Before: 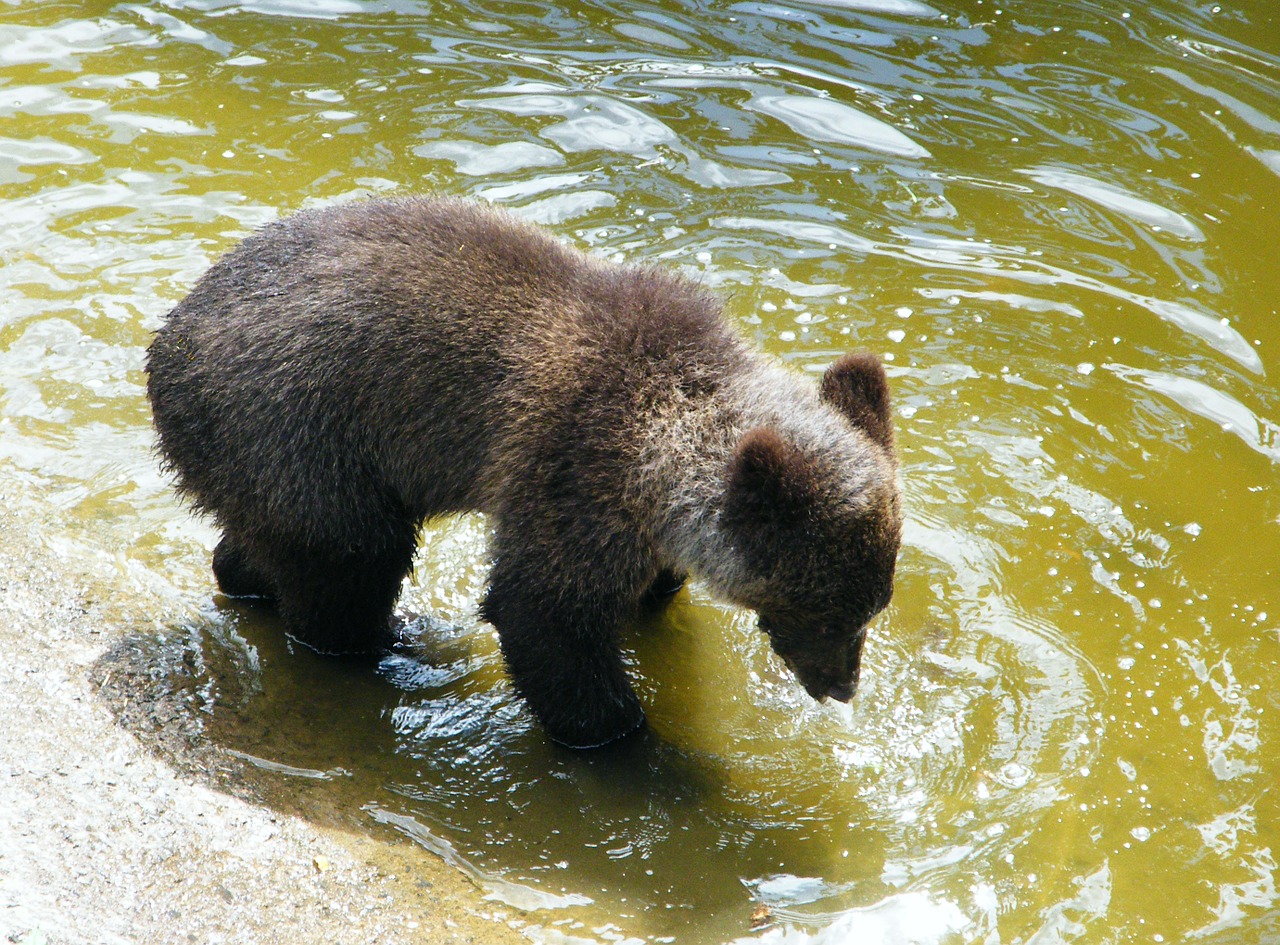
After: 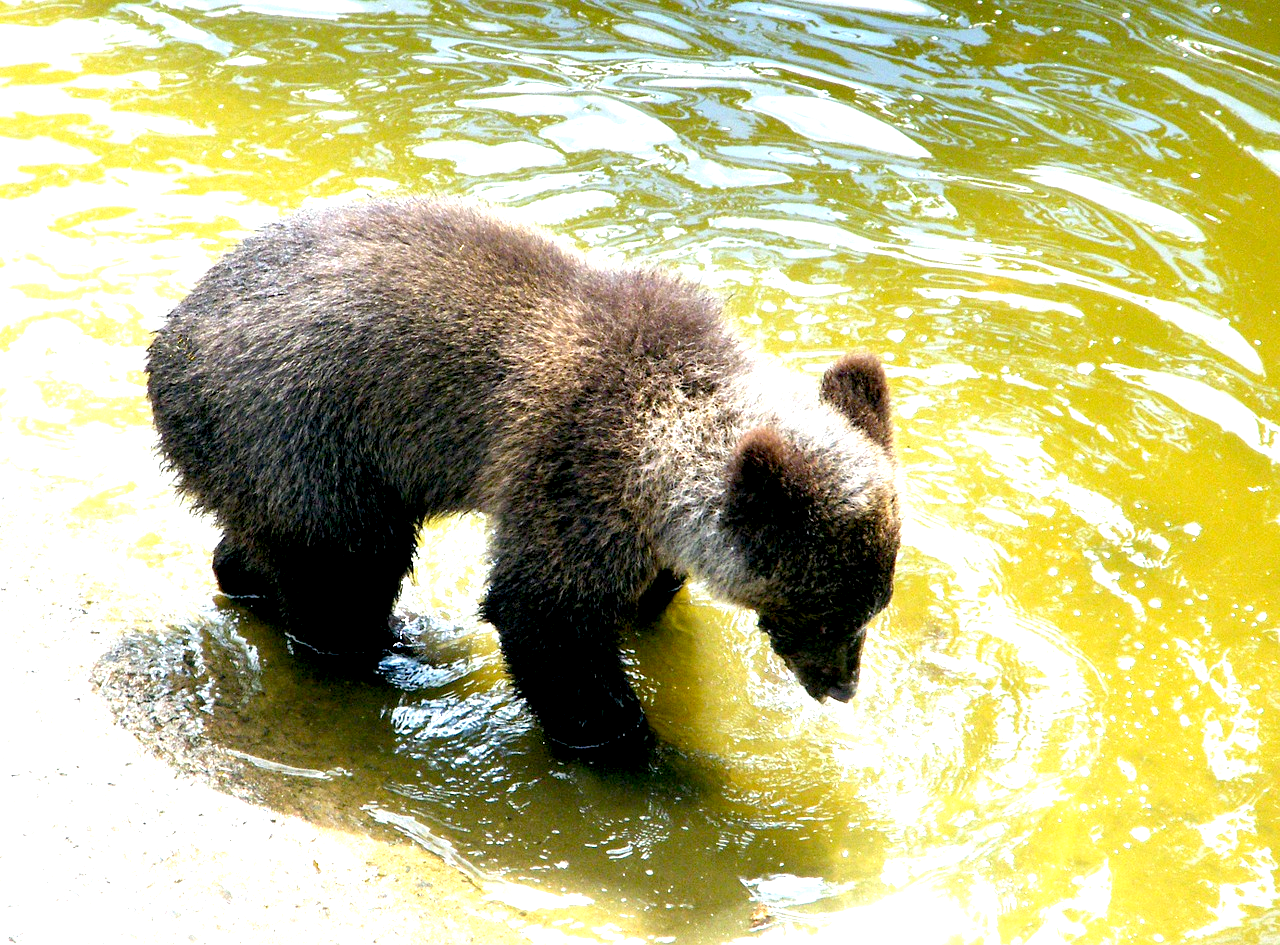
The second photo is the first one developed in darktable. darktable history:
exposure: black level correction 0.011, exposure 1.087 EV, compensate highlight preservation false
